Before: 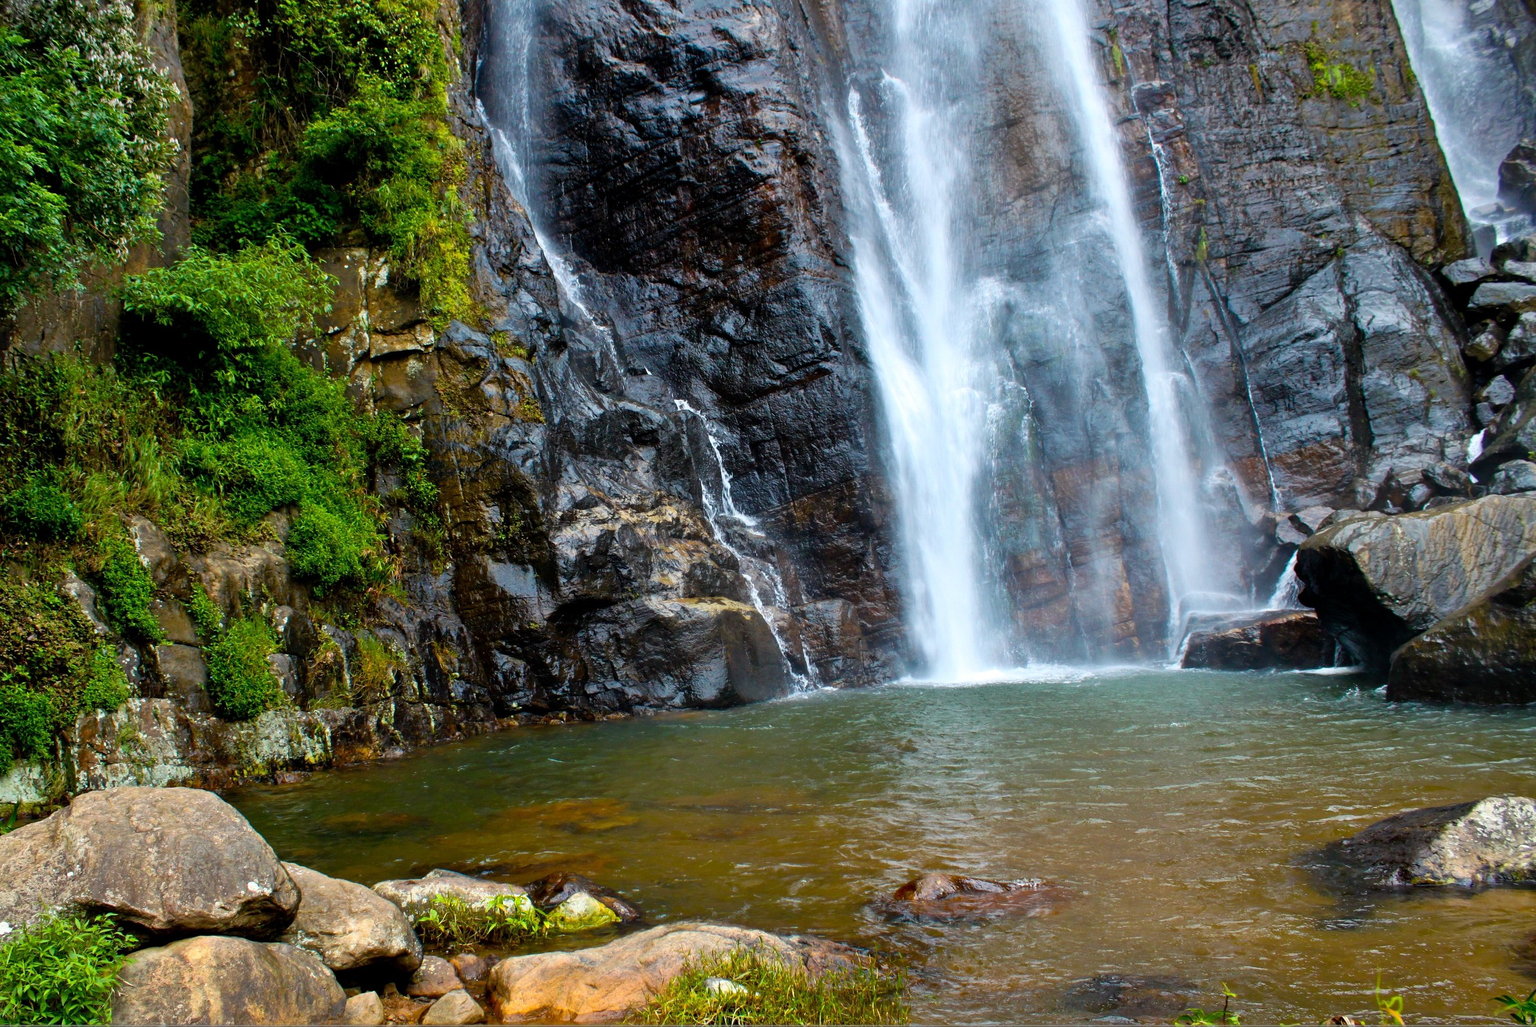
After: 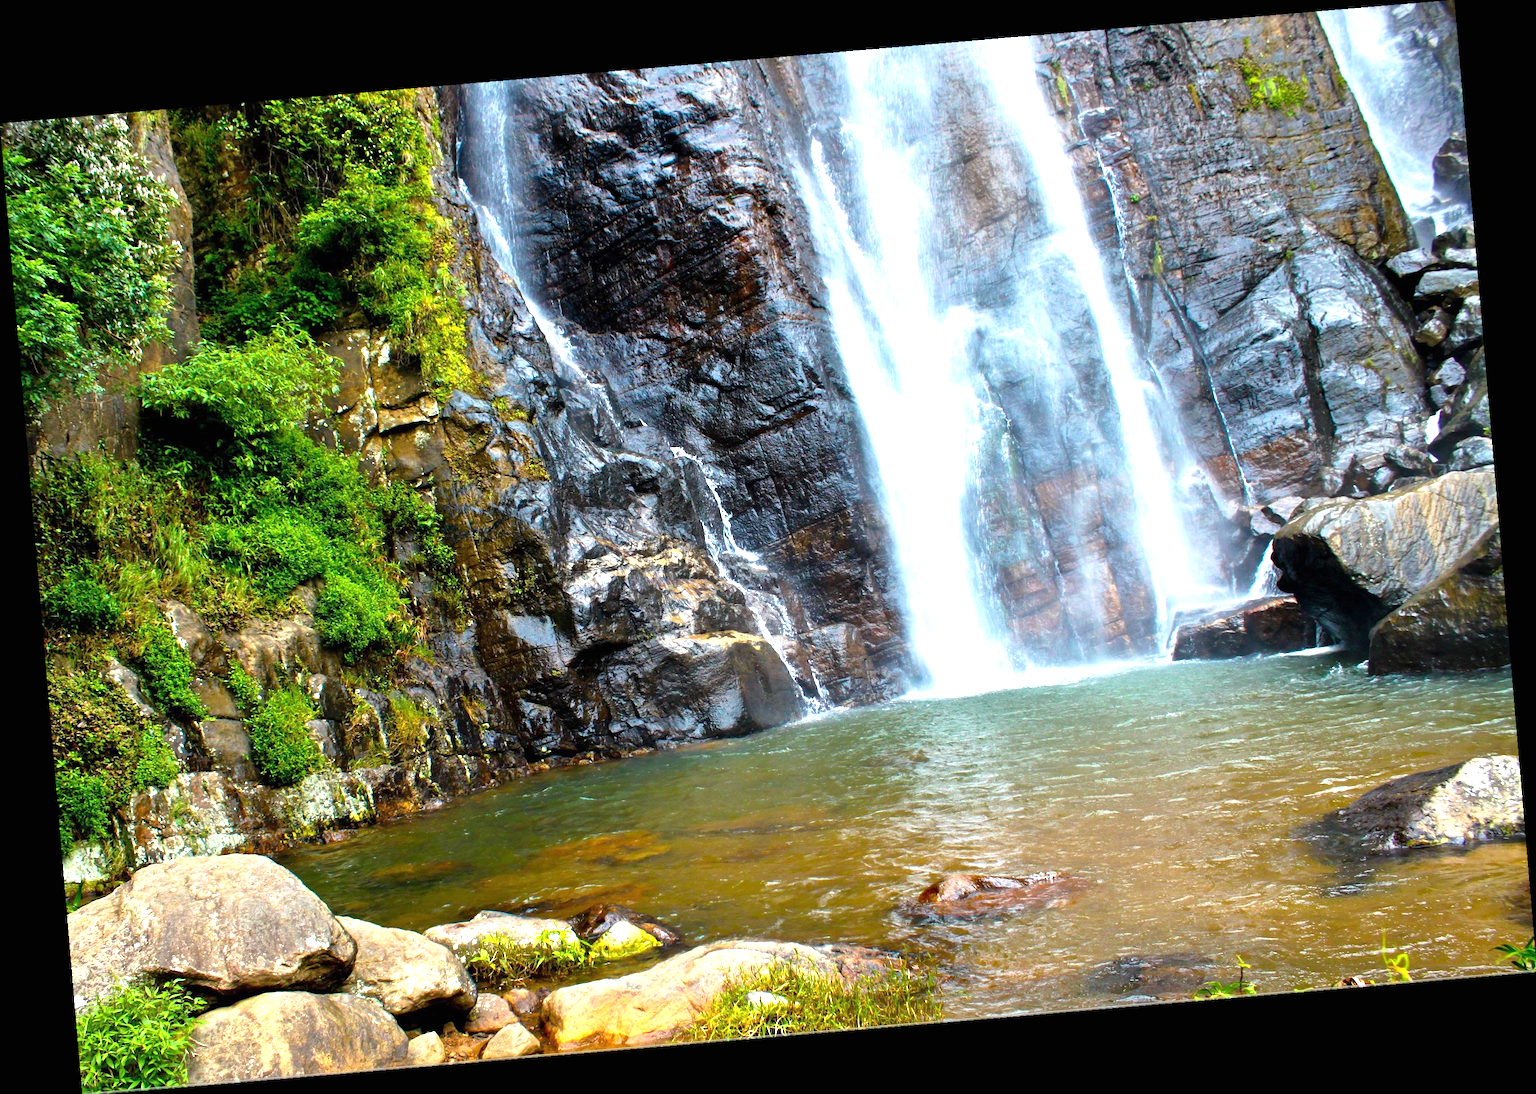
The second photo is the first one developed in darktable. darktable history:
exposure: black level correction 0, exposure 1.2 EV, compensate exposure bias true, compensate highlight preservation false
rotate and perspective: rotation -4.86°, automatic cropping off
